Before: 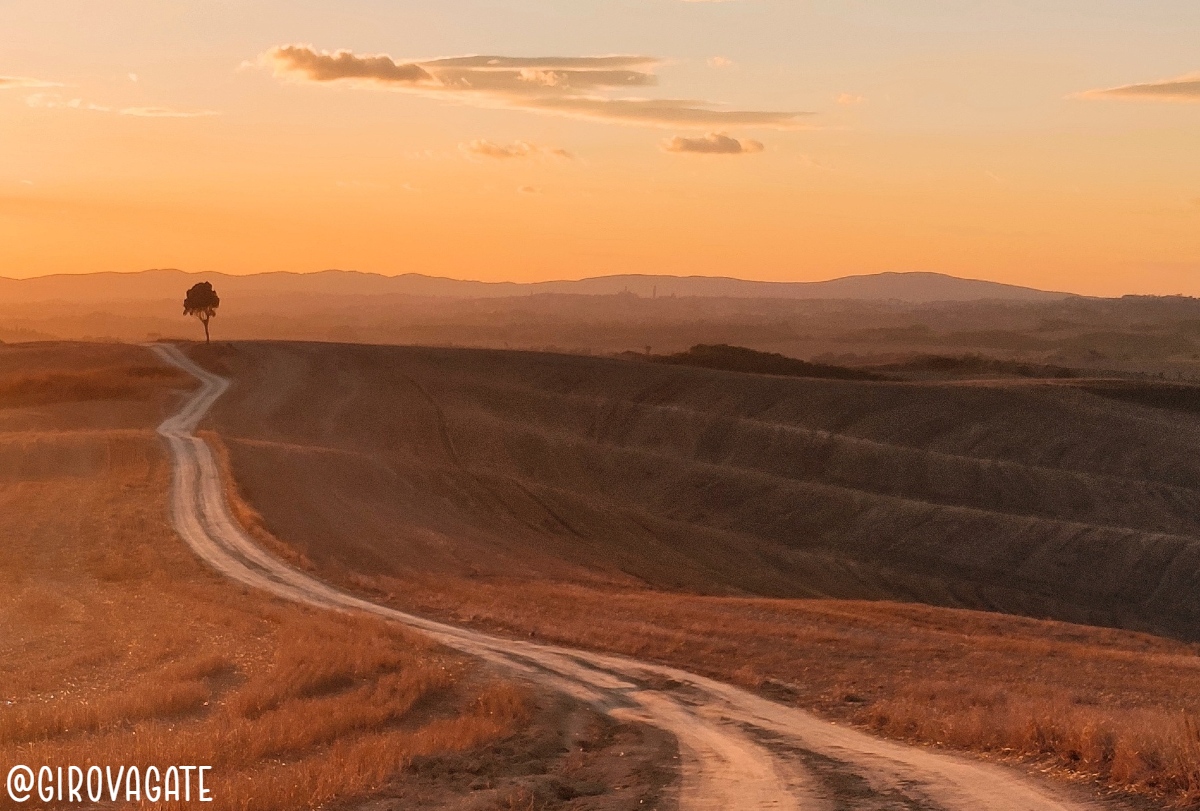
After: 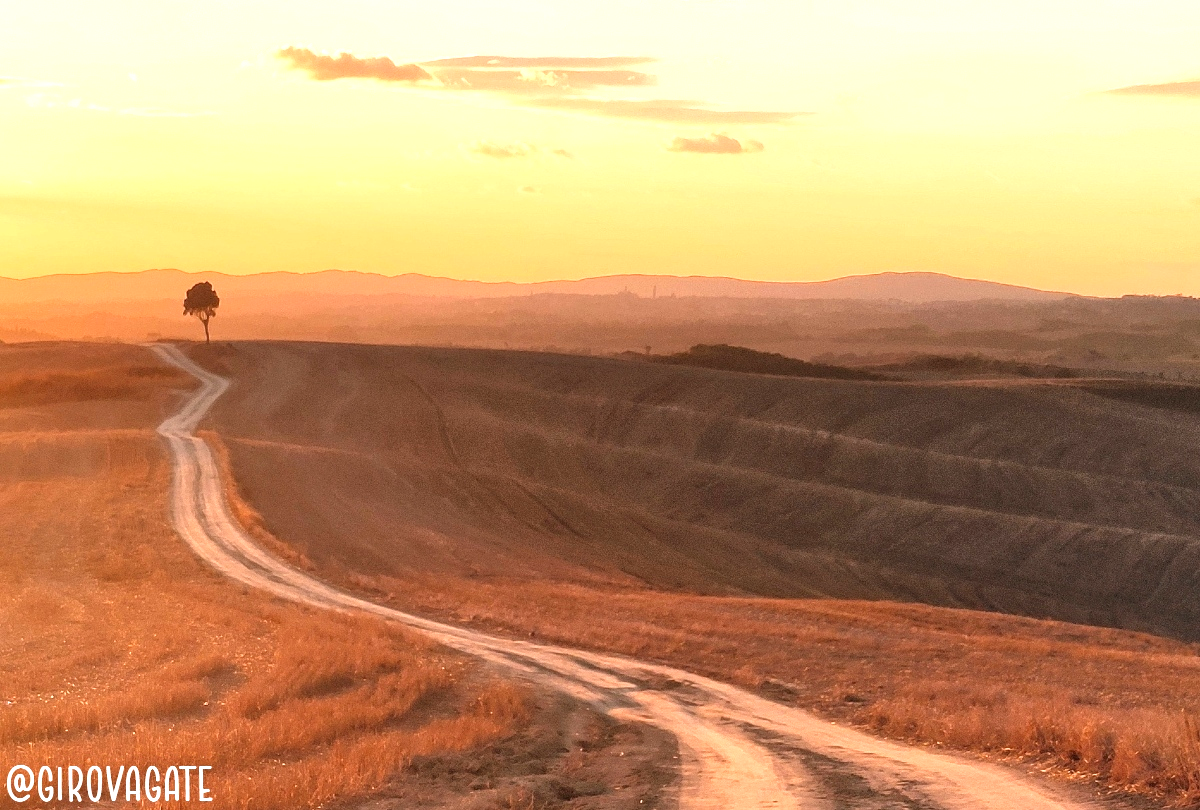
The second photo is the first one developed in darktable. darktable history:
crop: bottom 0.065%
tone equalizer: -8 EV -0.576 EV
exposure: black level correction 0, exposure 1.001 EV, compensate highlight preservation false
